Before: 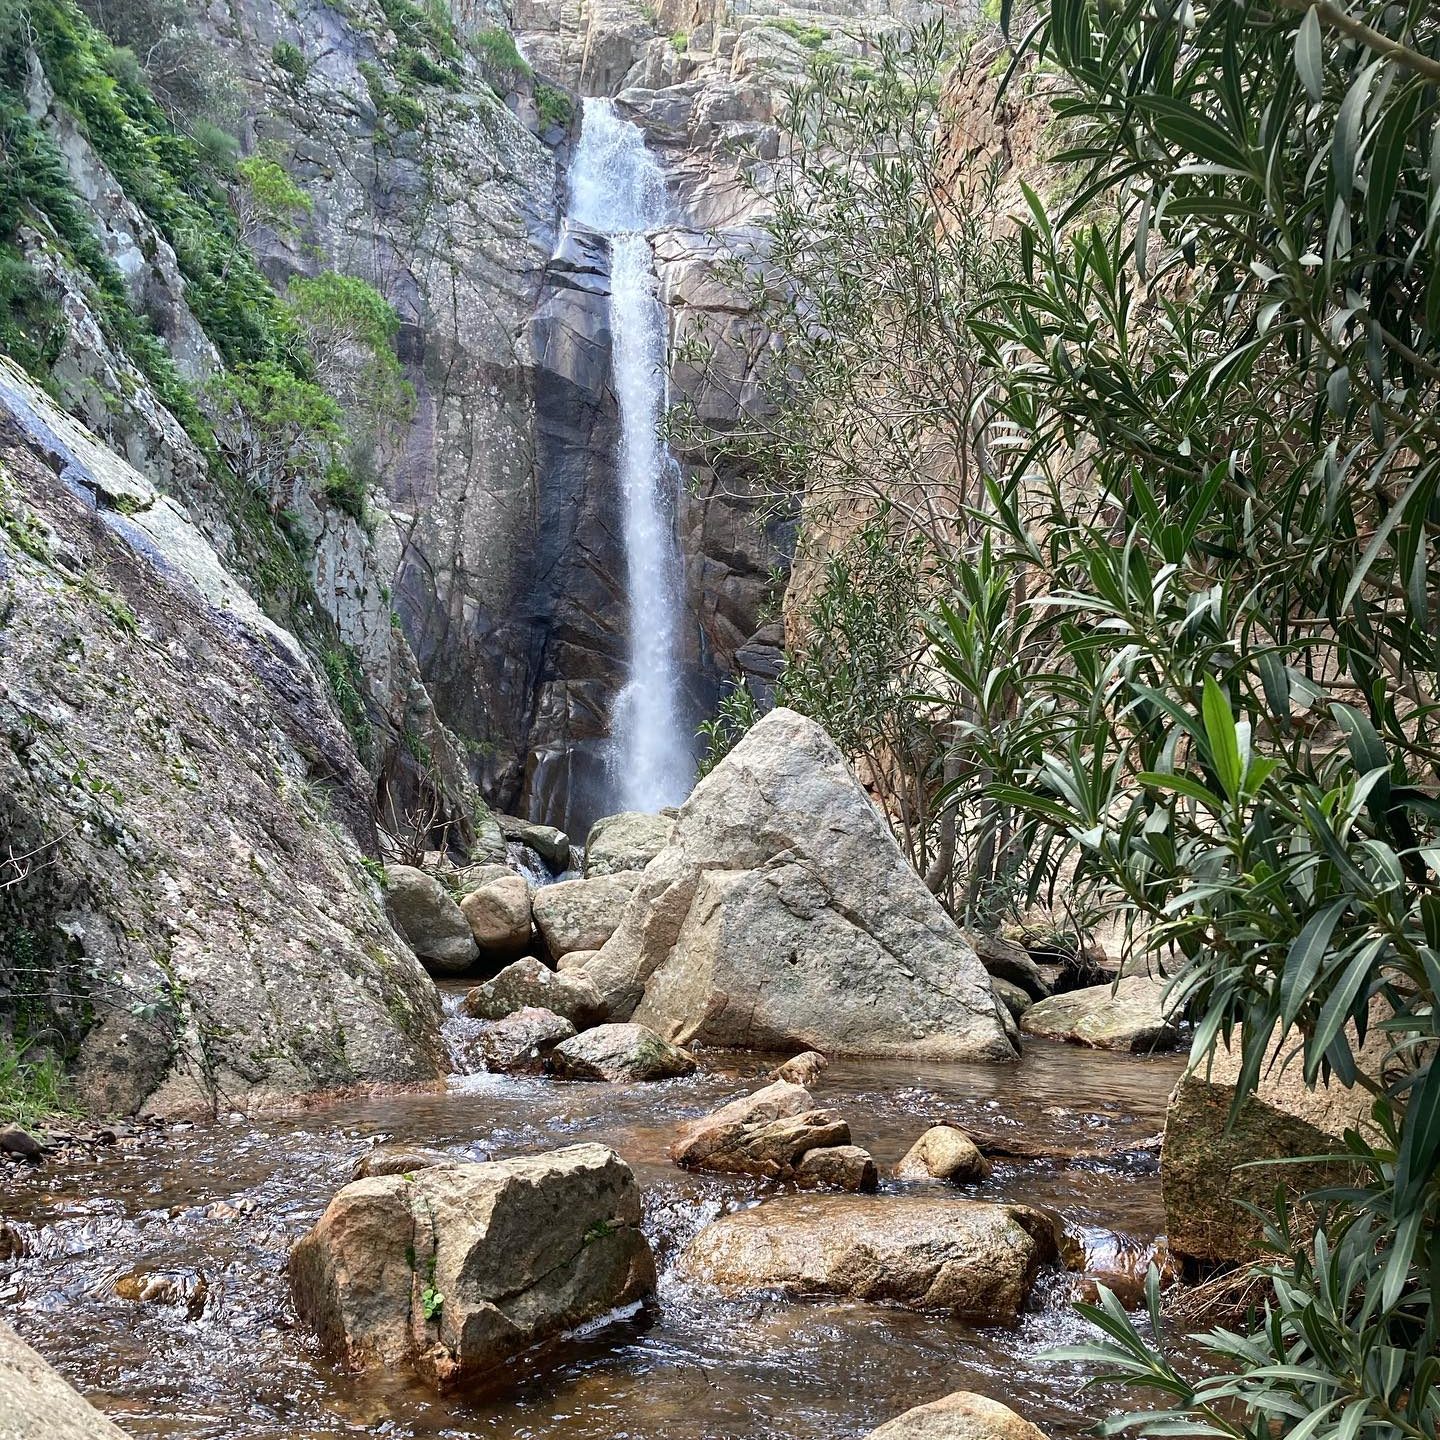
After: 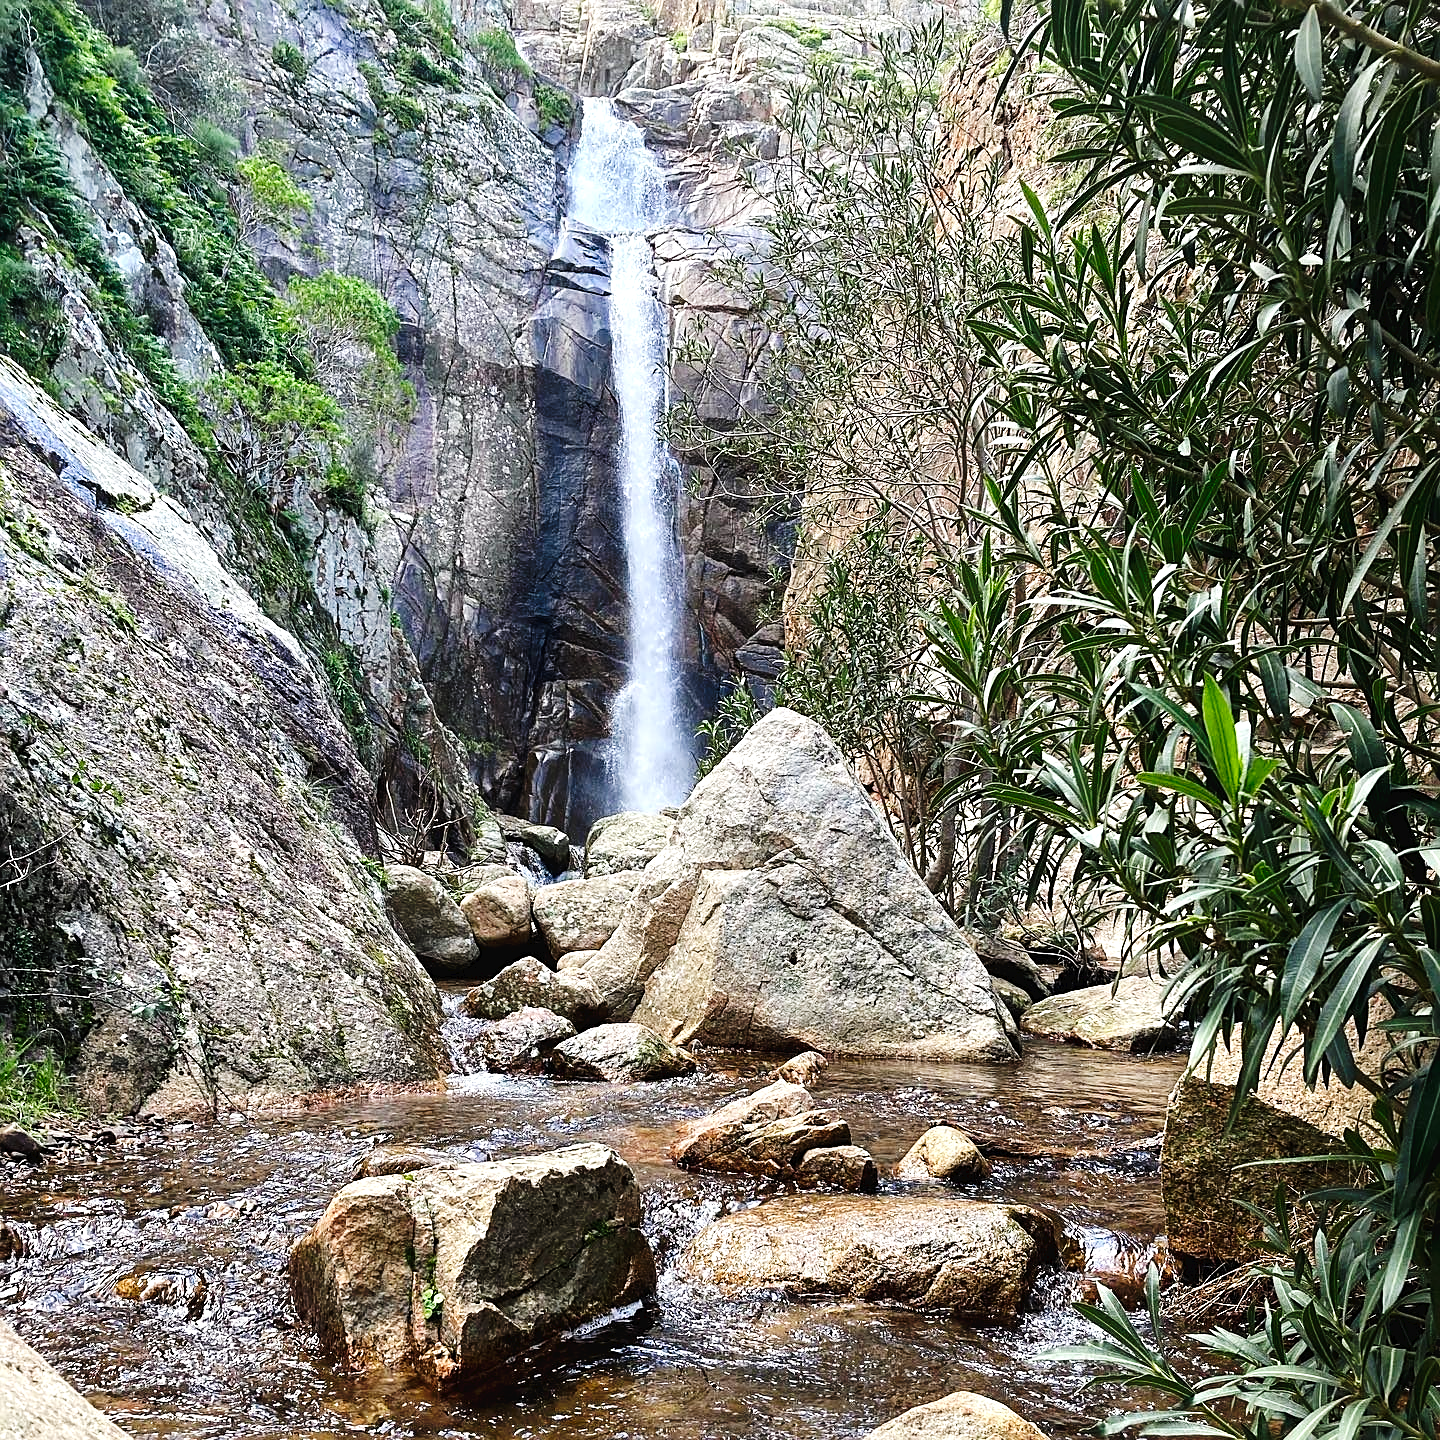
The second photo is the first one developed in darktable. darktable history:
sharpen: radius 1.941
tone curve: curves: ch0 [(0, 0) (0.003, 0.02) (0.011, 0.021) (0.025, 0.022) (0.044, 0.023) (0.069, 0.026) (0.1, 0.04) (0.136, 0.06) (0.177, 0.092) (0.224, 0.127) (0.277, 0.176) (0.335, 0.258) (0.399, 0.349) (0.468, 0.444) (0.543, 0.546) (0.623, 0.649) (0.709, 0.754) (0.801, 0.842) (0.898, 0.922) (1, 1)], preserve colors none
exposure: black level correction 0, exposure 0.393 EV, compensate highlight preservation false
